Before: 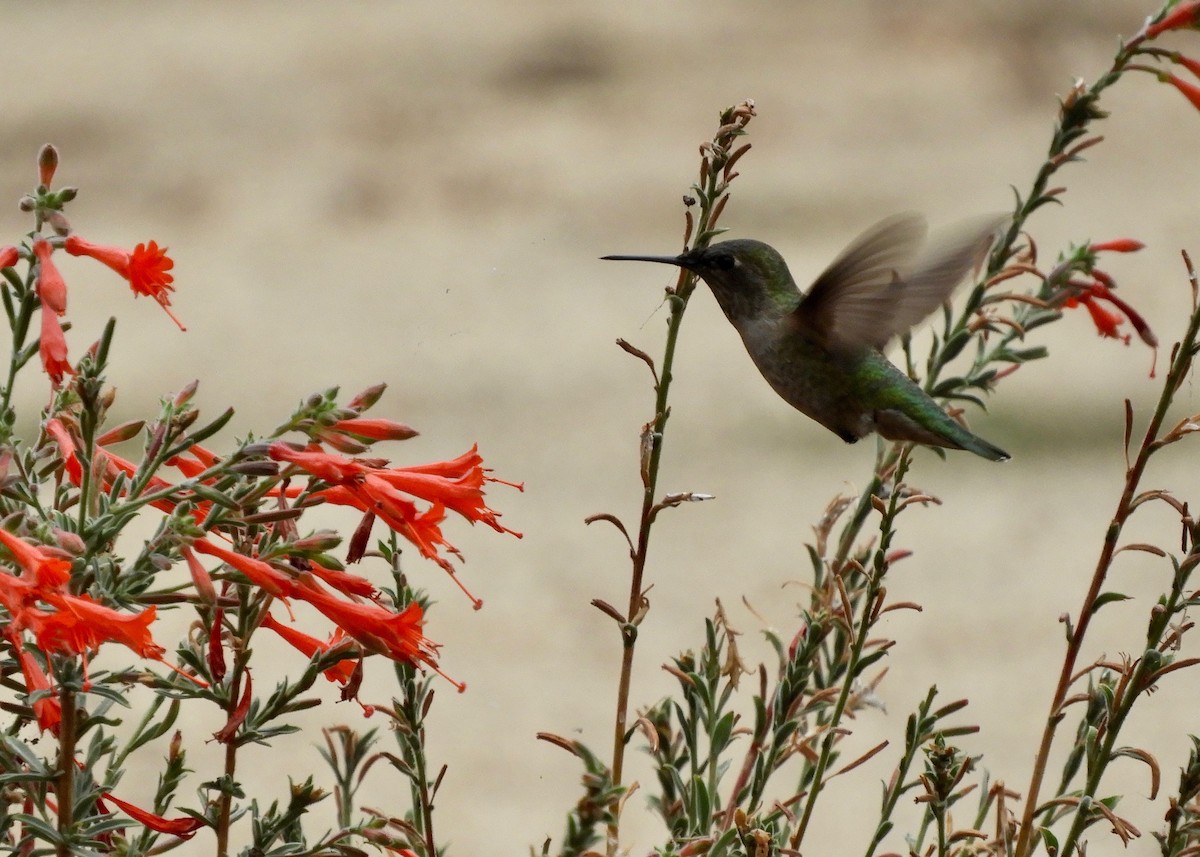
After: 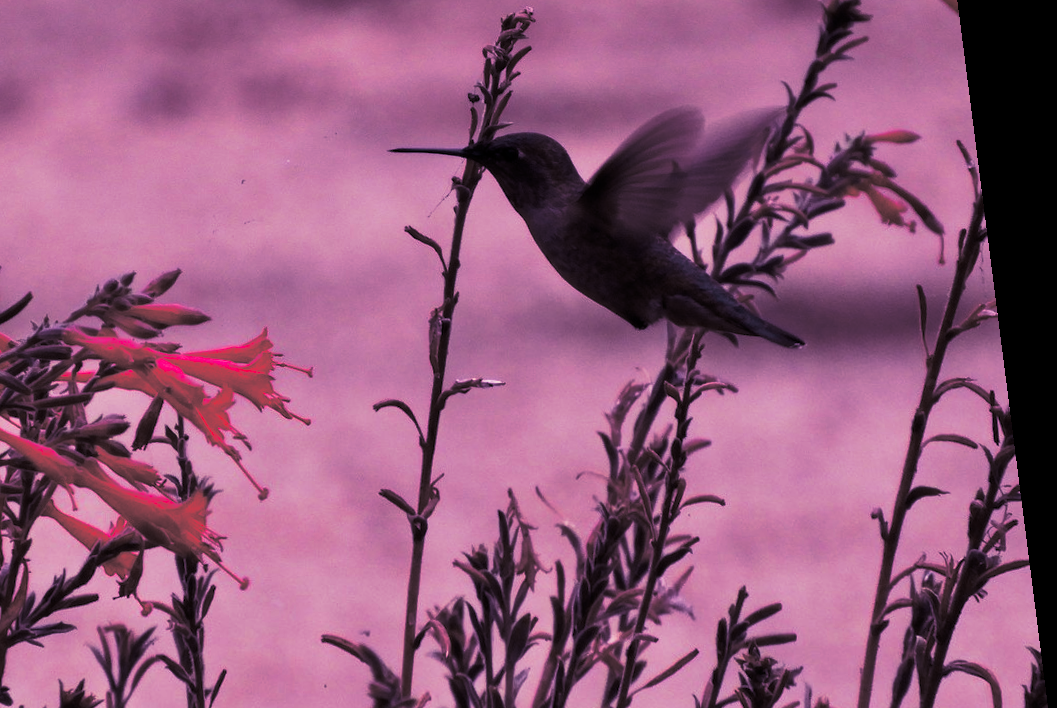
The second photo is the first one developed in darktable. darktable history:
rotate and perspective: rotation 0.128°, lens shift (vertical) -0.181, lens shift (horizontal) -0.044, shear 0.001, automatic cropping off
crop: left 19.159%, top 9.58%, bottom 9.58%
exposure: compensate exposure bias true, compensate highlight preservation false
color balance: mode lift, gamma, gain (sRGB), lift [1, 1, 0.101, 1]
split-toning: shadows › hue 205.2°, shadows › saturation 0.29, highlights › hue 50.4°, highlights › saturation 0.38, balance -49.9
contrast brightness saturation: contrast 0.15, brightness -0.01, saturation 0.1
